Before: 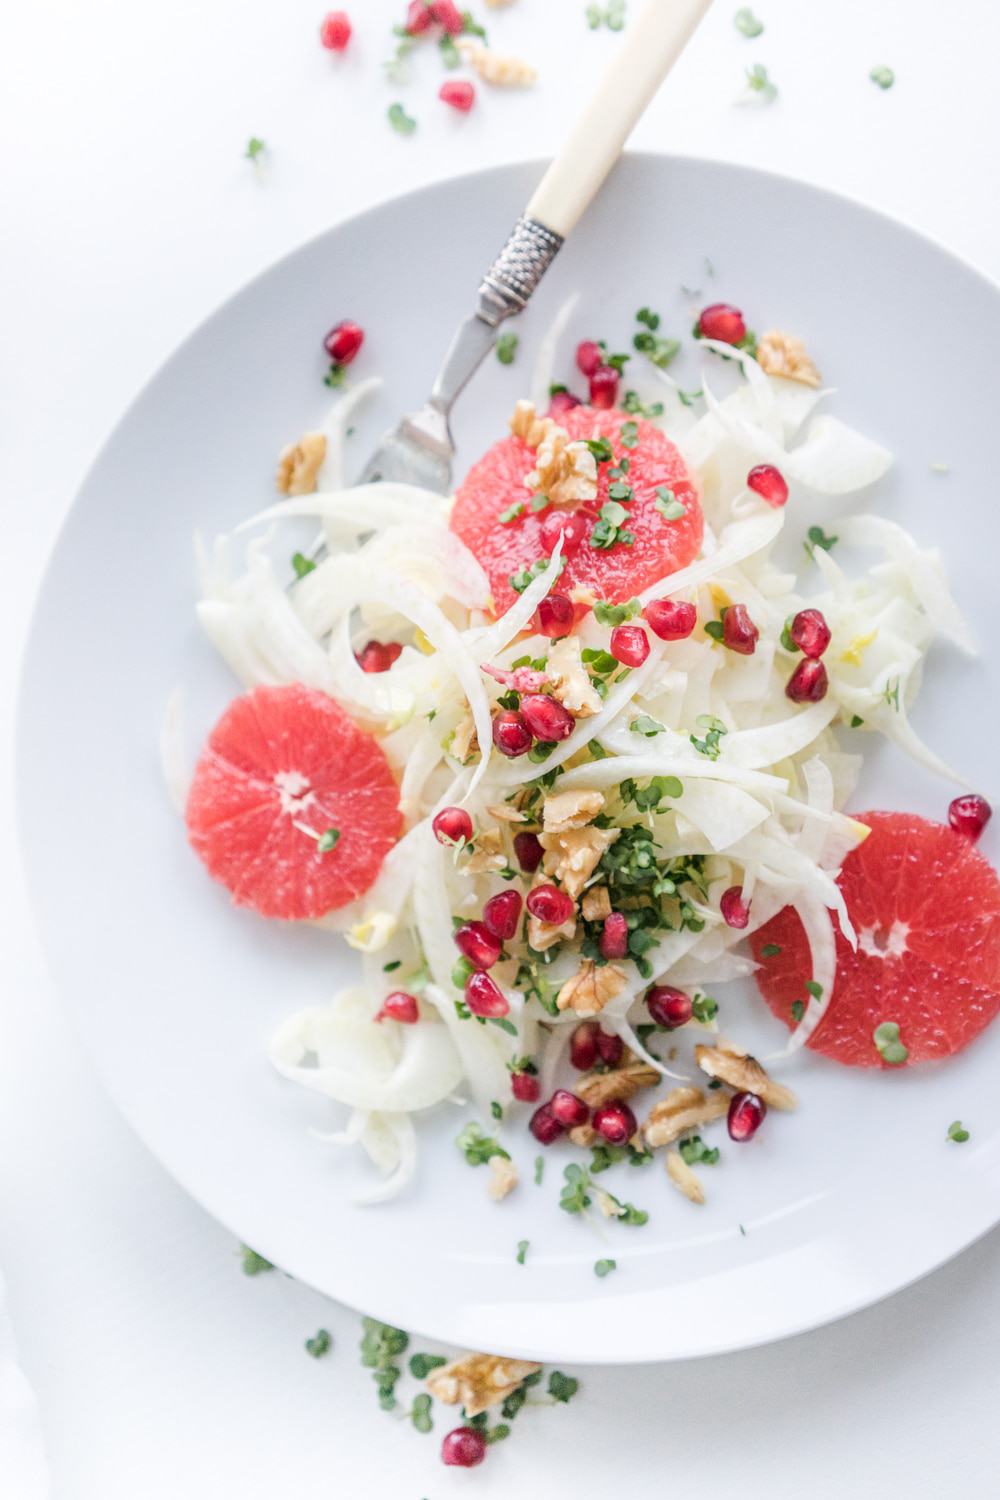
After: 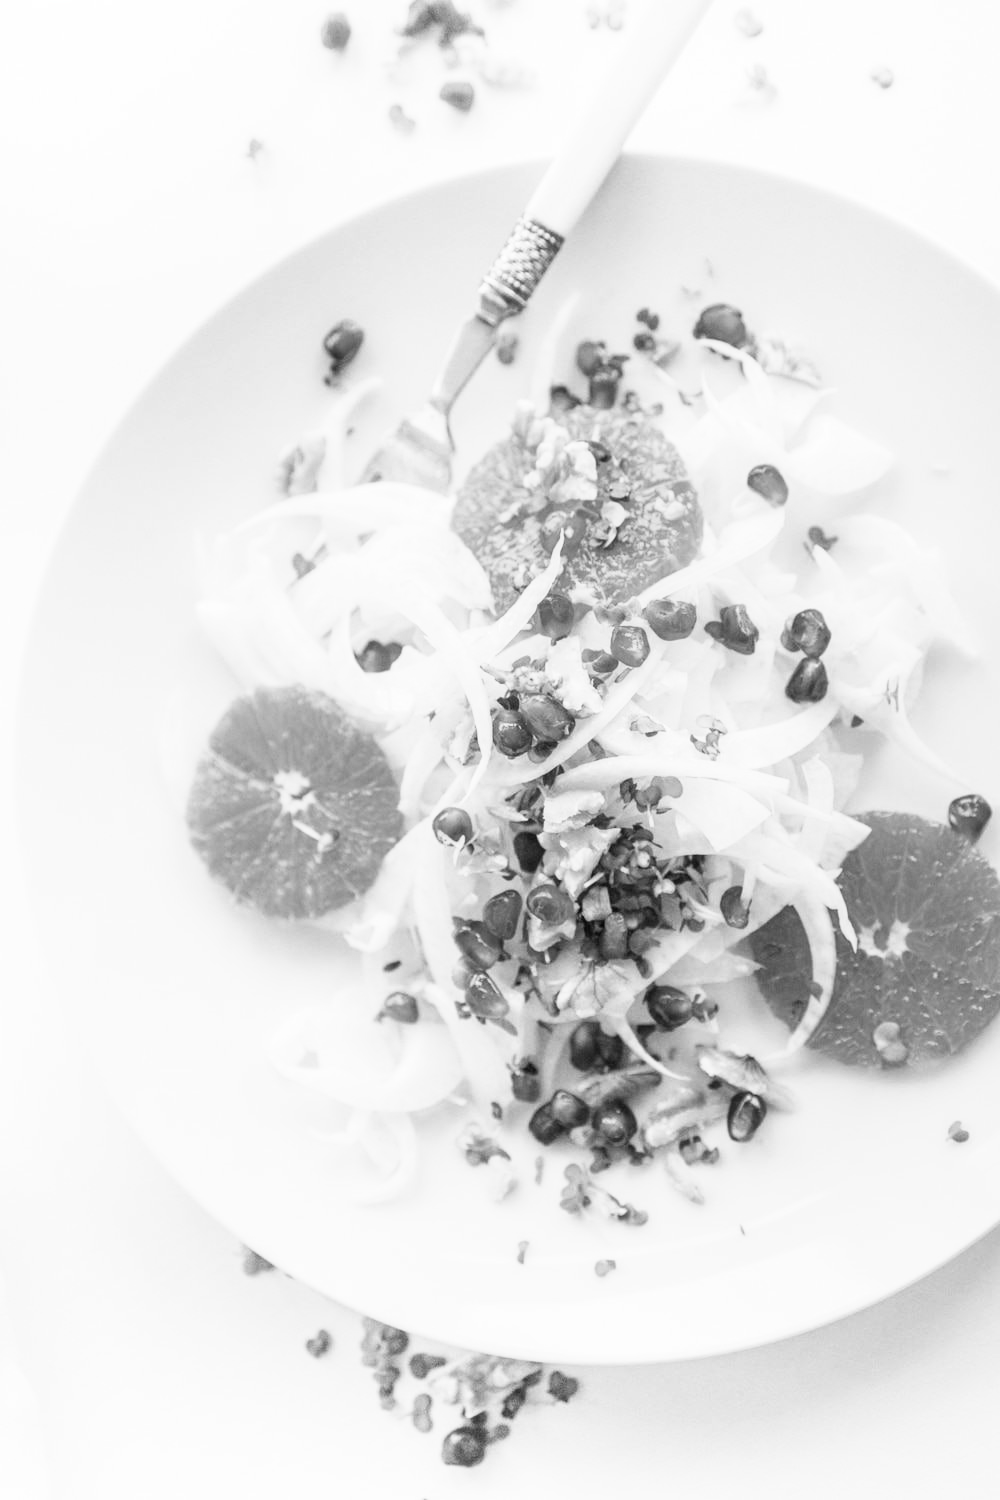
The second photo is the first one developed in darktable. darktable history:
base curve: curves: ch0 [(0, 0) (0.579, 0.807) (1, 1)], preserve colors none
white balance: red 0.984, blue 1.059
monochrome: on, module defaults
